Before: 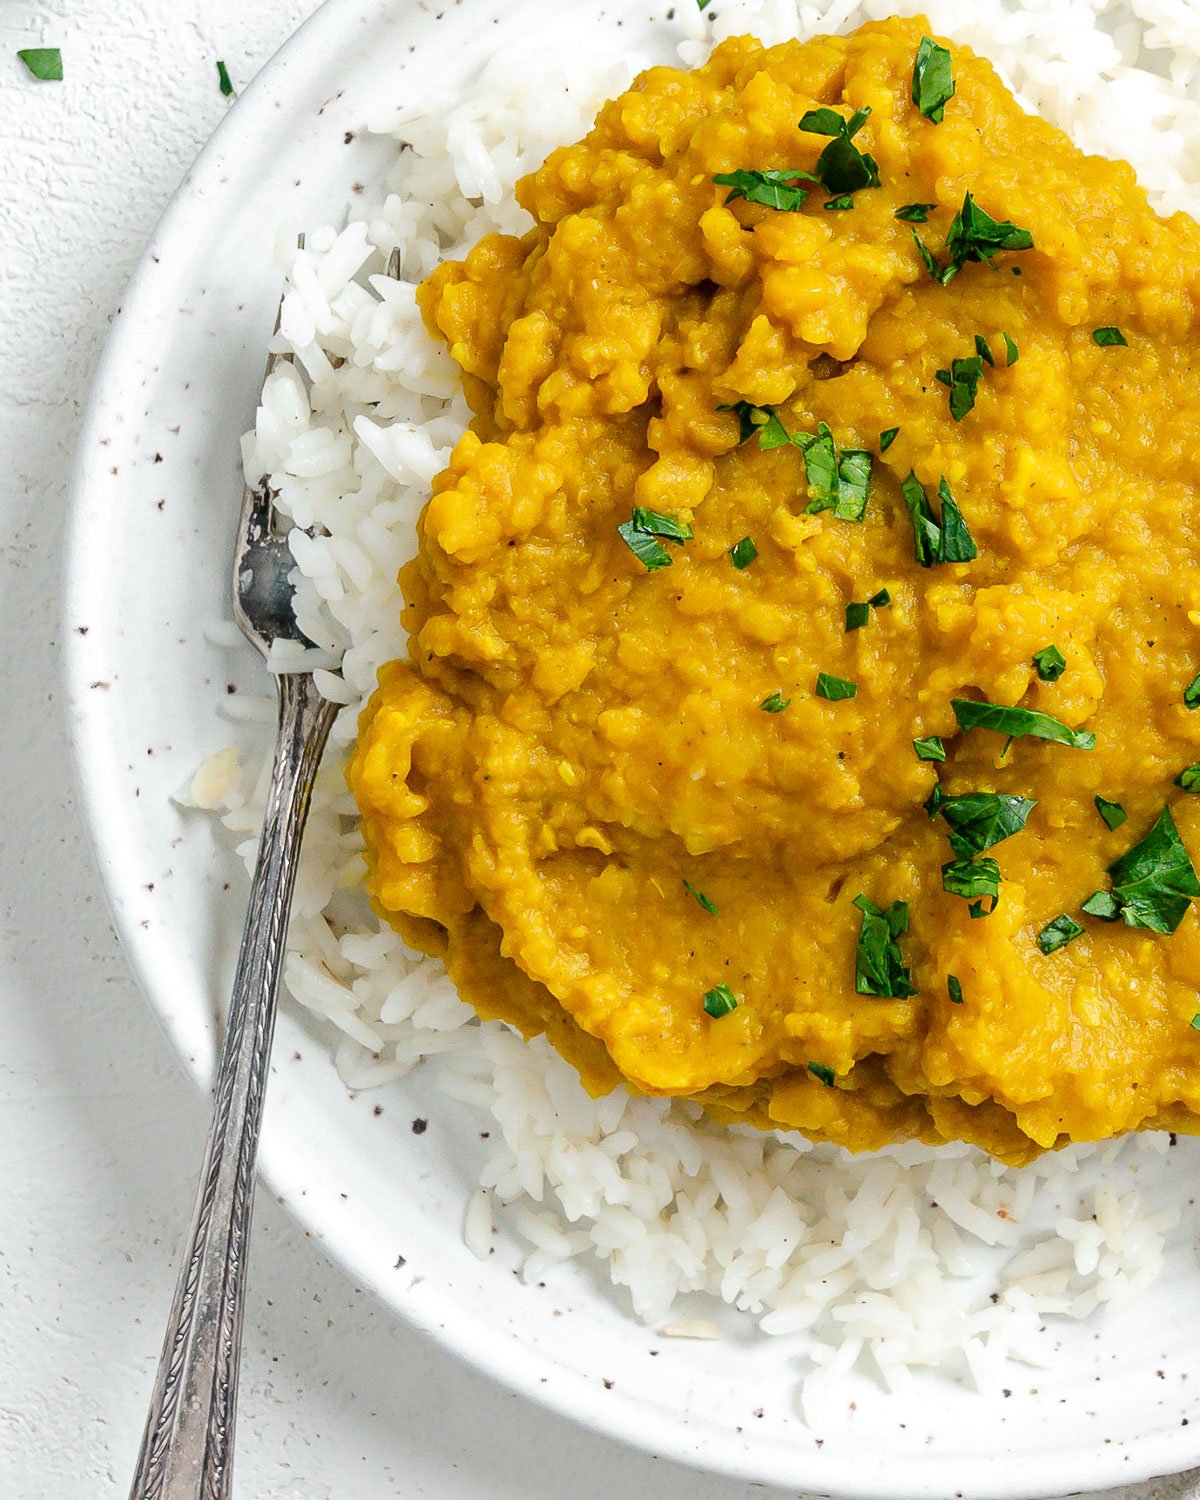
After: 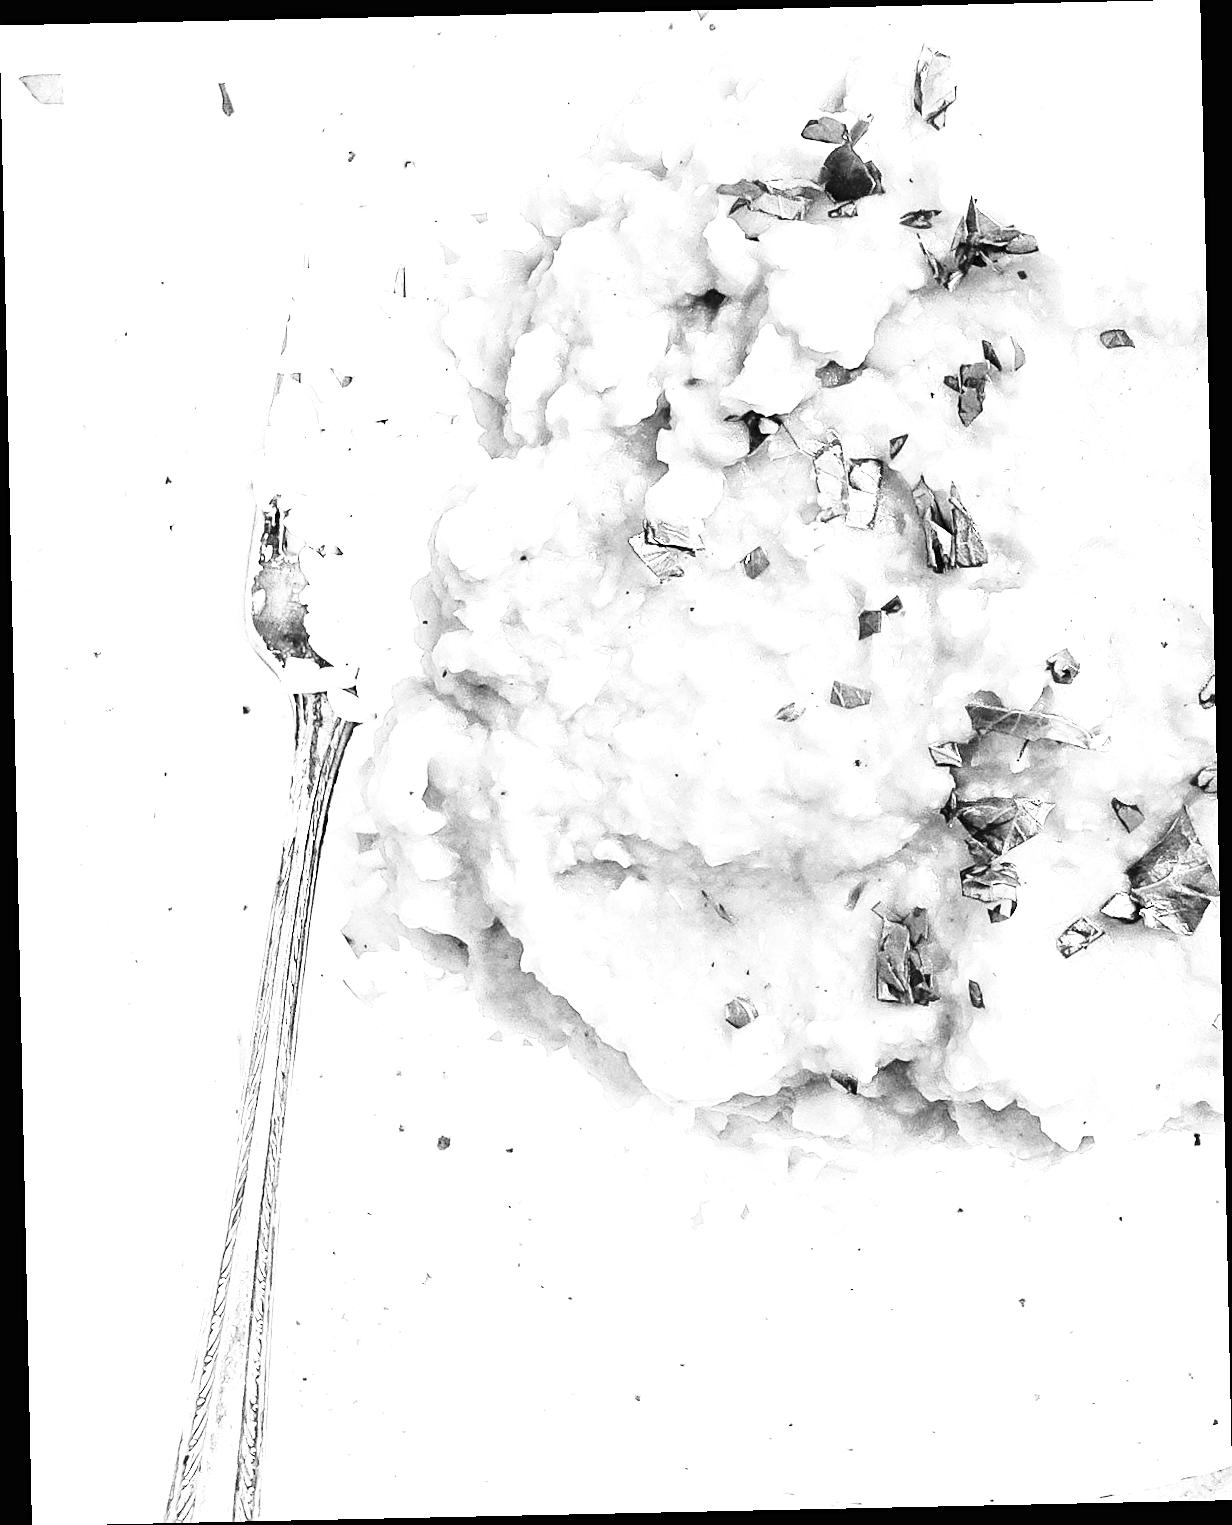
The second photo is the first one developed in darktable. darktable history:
color calibration: output gray [0.22, 0.42, 0.37, 0], gray › normalize channels true, illuminant same as pipeline (D50), adaptation XYZ, x 0.346, y 0.359, gamut compression 0
sharpen: on, module defaults
base curve: curves: ch0 [(0, 0) (0.028, 0.03) (0.121, 0.232) (0.46, 0.748) (0.859, 0.968) (1, 1)], preserve colors none
rotate and perspective: rotation -1.24°, automatic cropping off
exposure: black level correction 0, exposure 2 EV, compensate highlight preservation false
